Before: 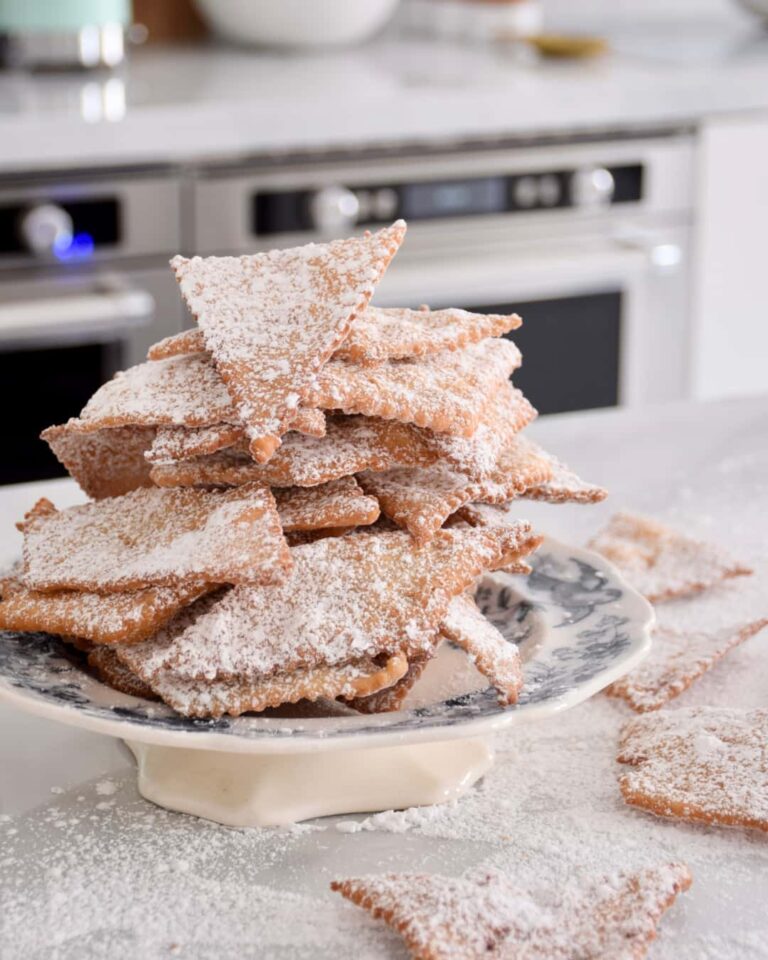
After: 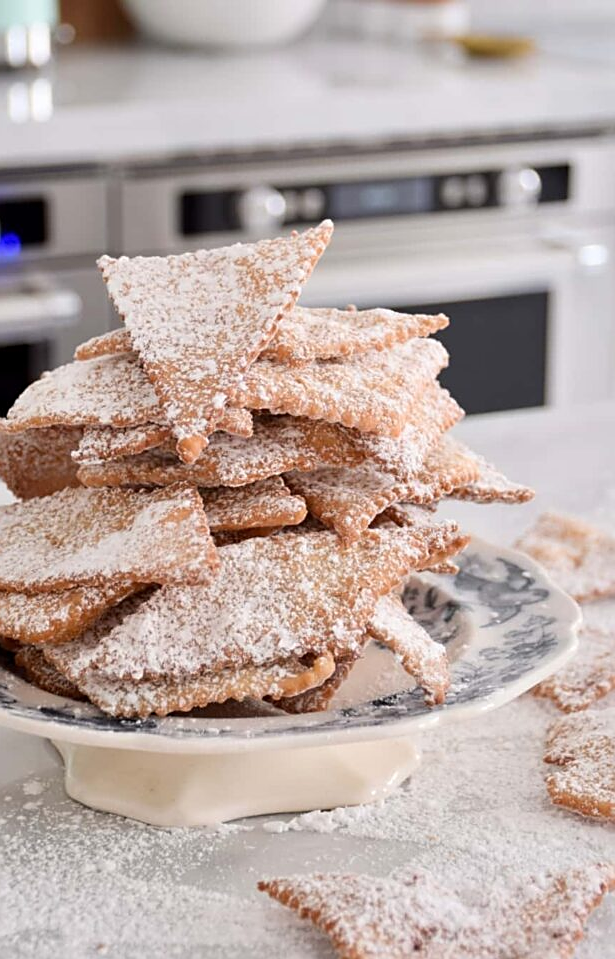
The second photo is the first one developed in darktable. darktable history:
crop and rotate: left 9.58%, right 10.214%
sharpen: on, module defaults
